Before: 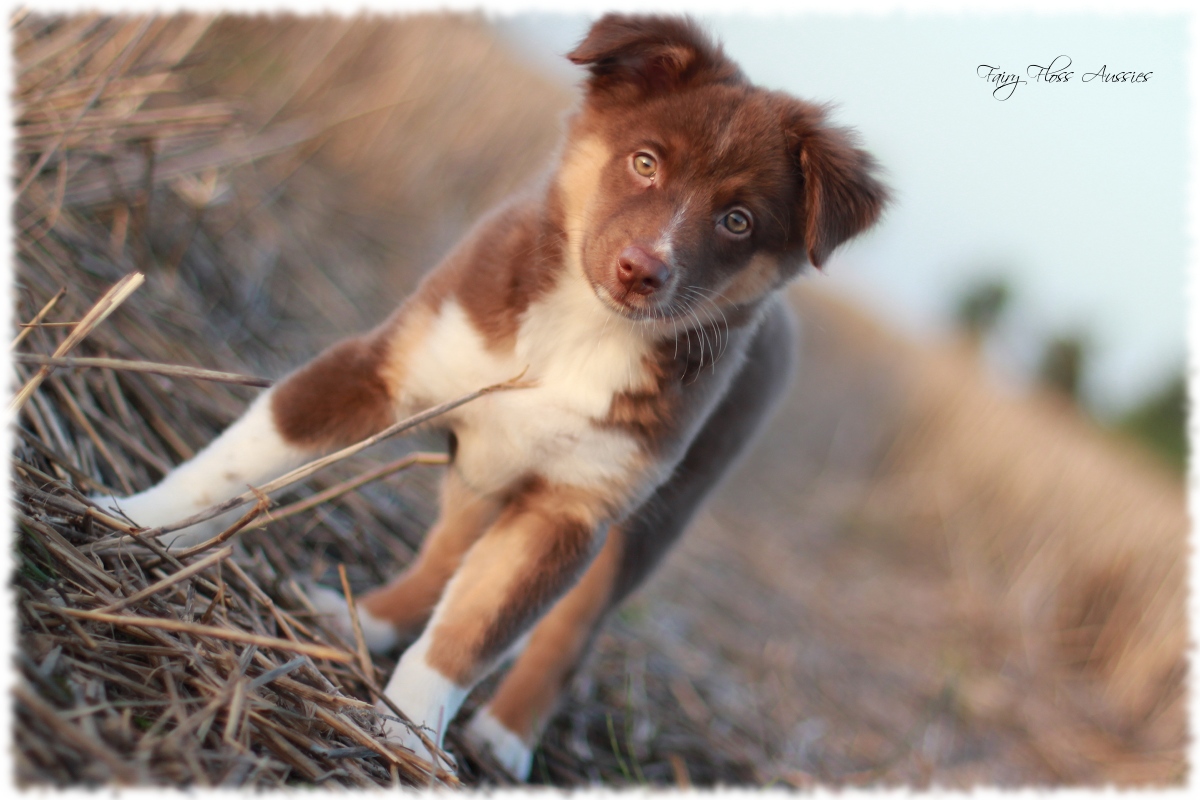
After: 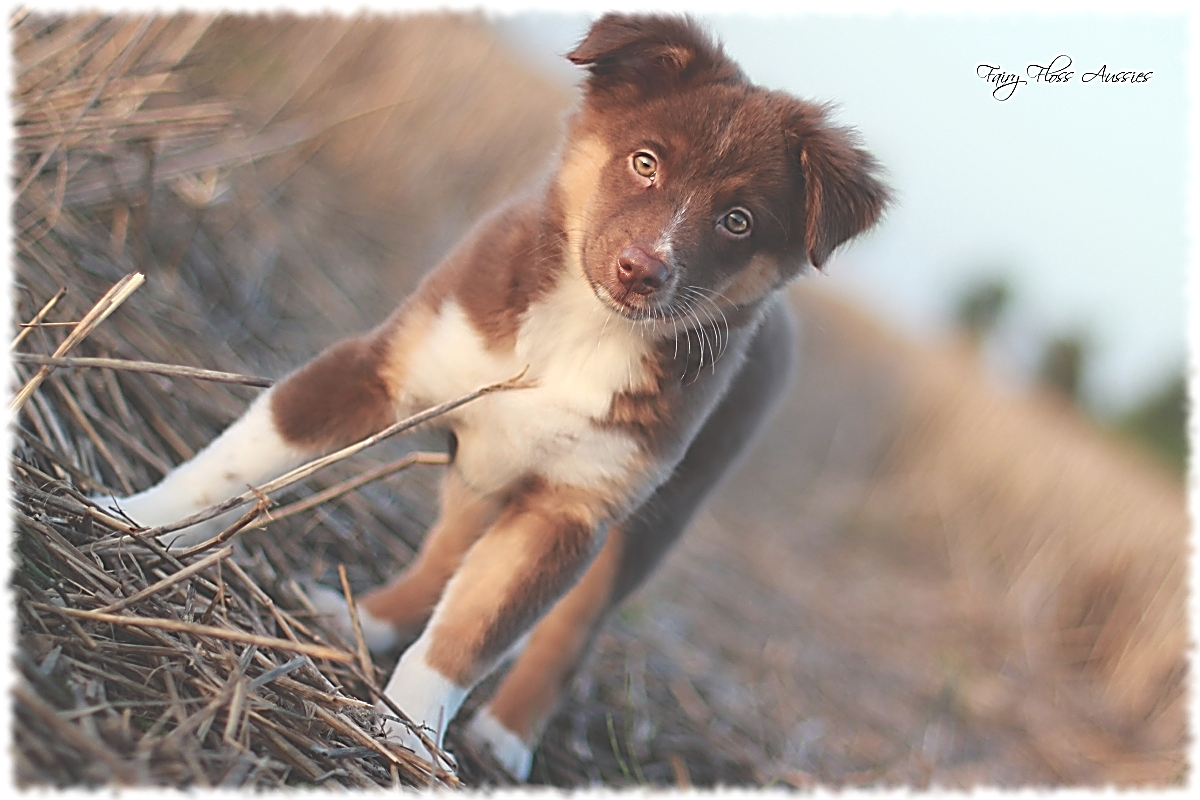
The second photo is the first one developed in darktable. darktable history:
exposure: black level correction -0.04, exposure 0.062 EV, compensate highlight preservation false
sharpen: amount 1.993
